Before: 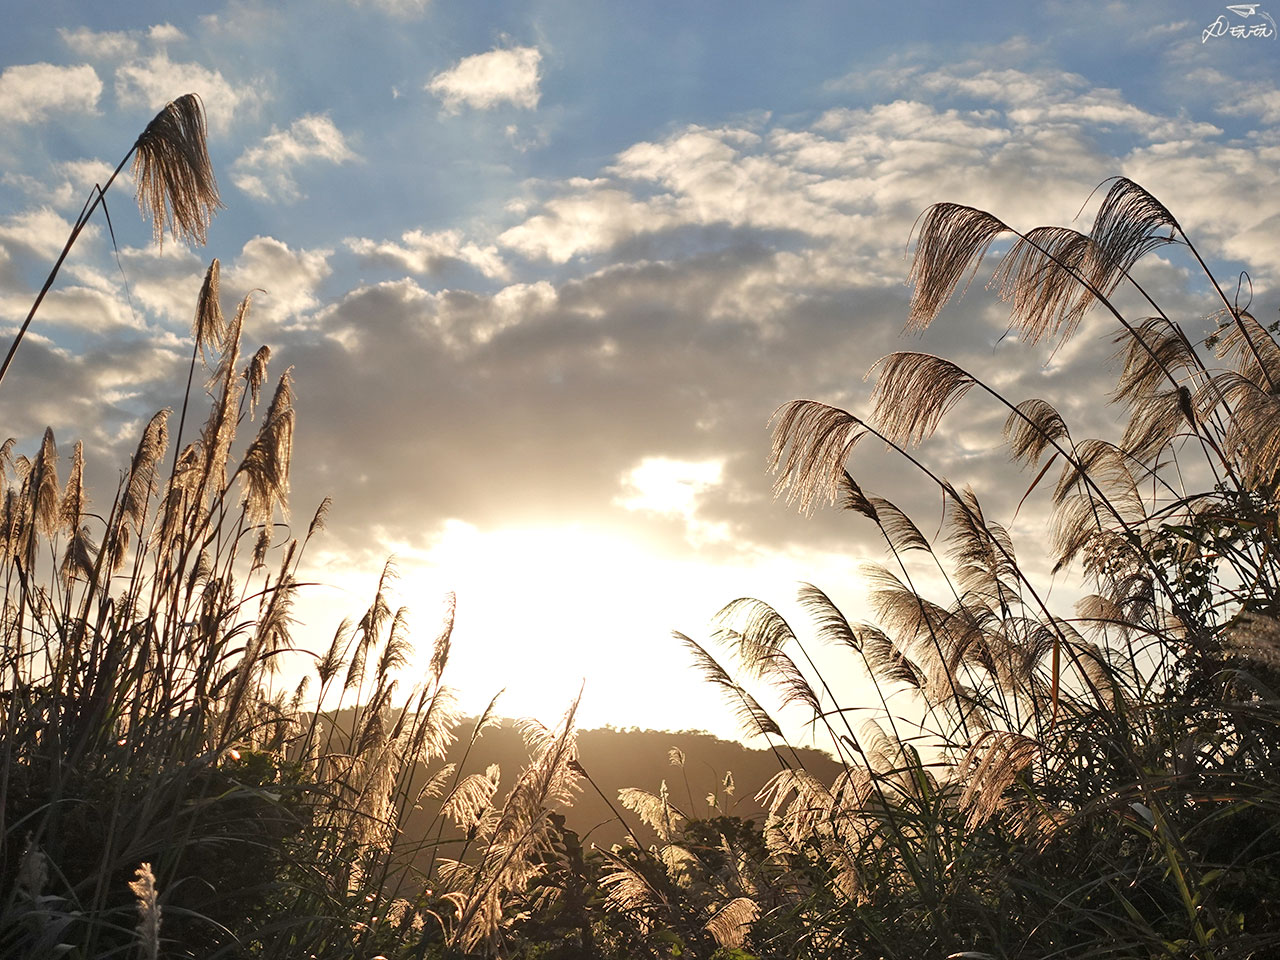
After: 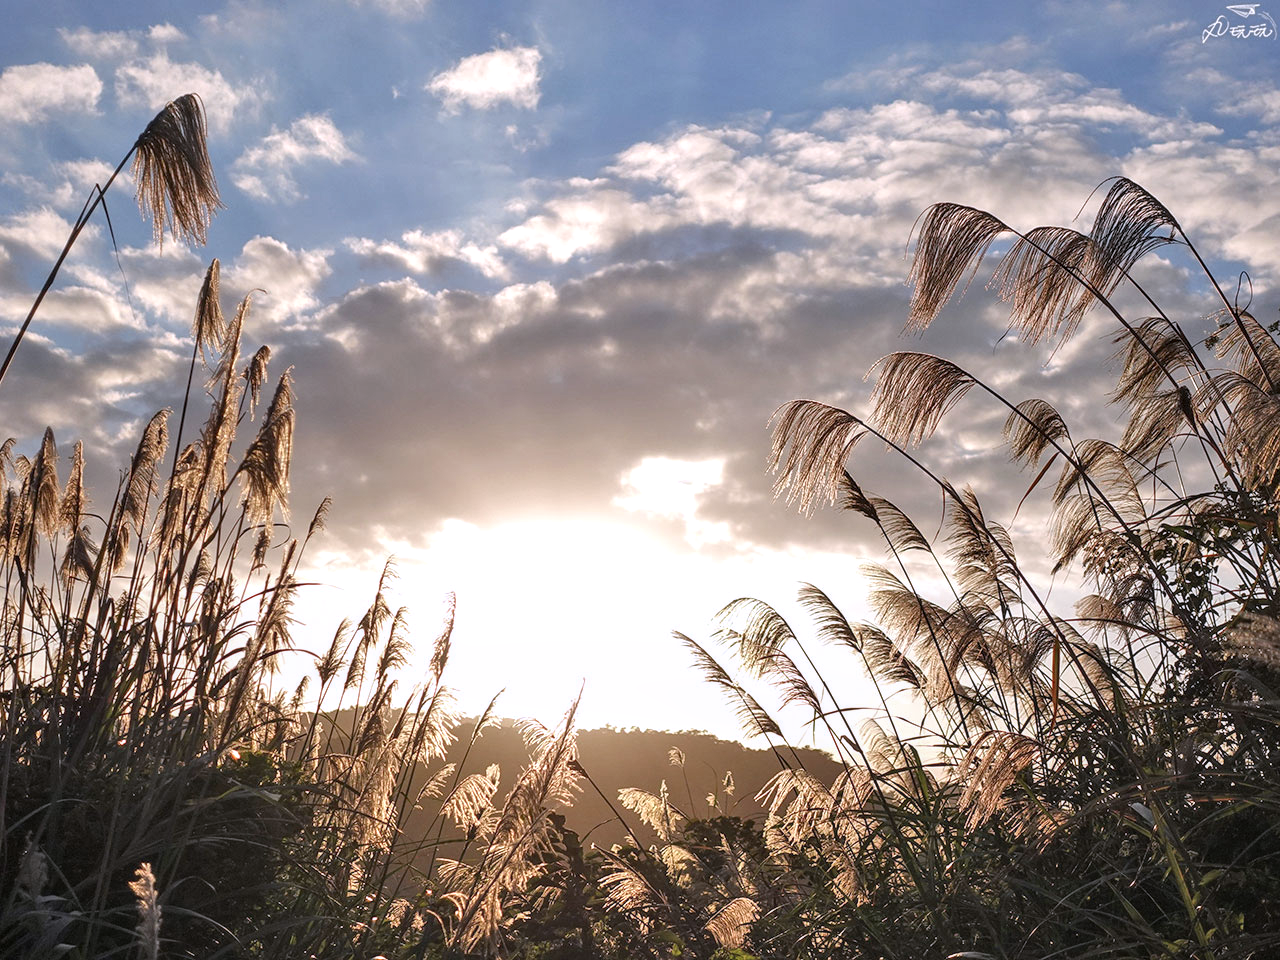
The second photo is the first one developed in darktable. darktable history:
white balance: red 1.004, blue 1.096
local contrast: on, module defaults
